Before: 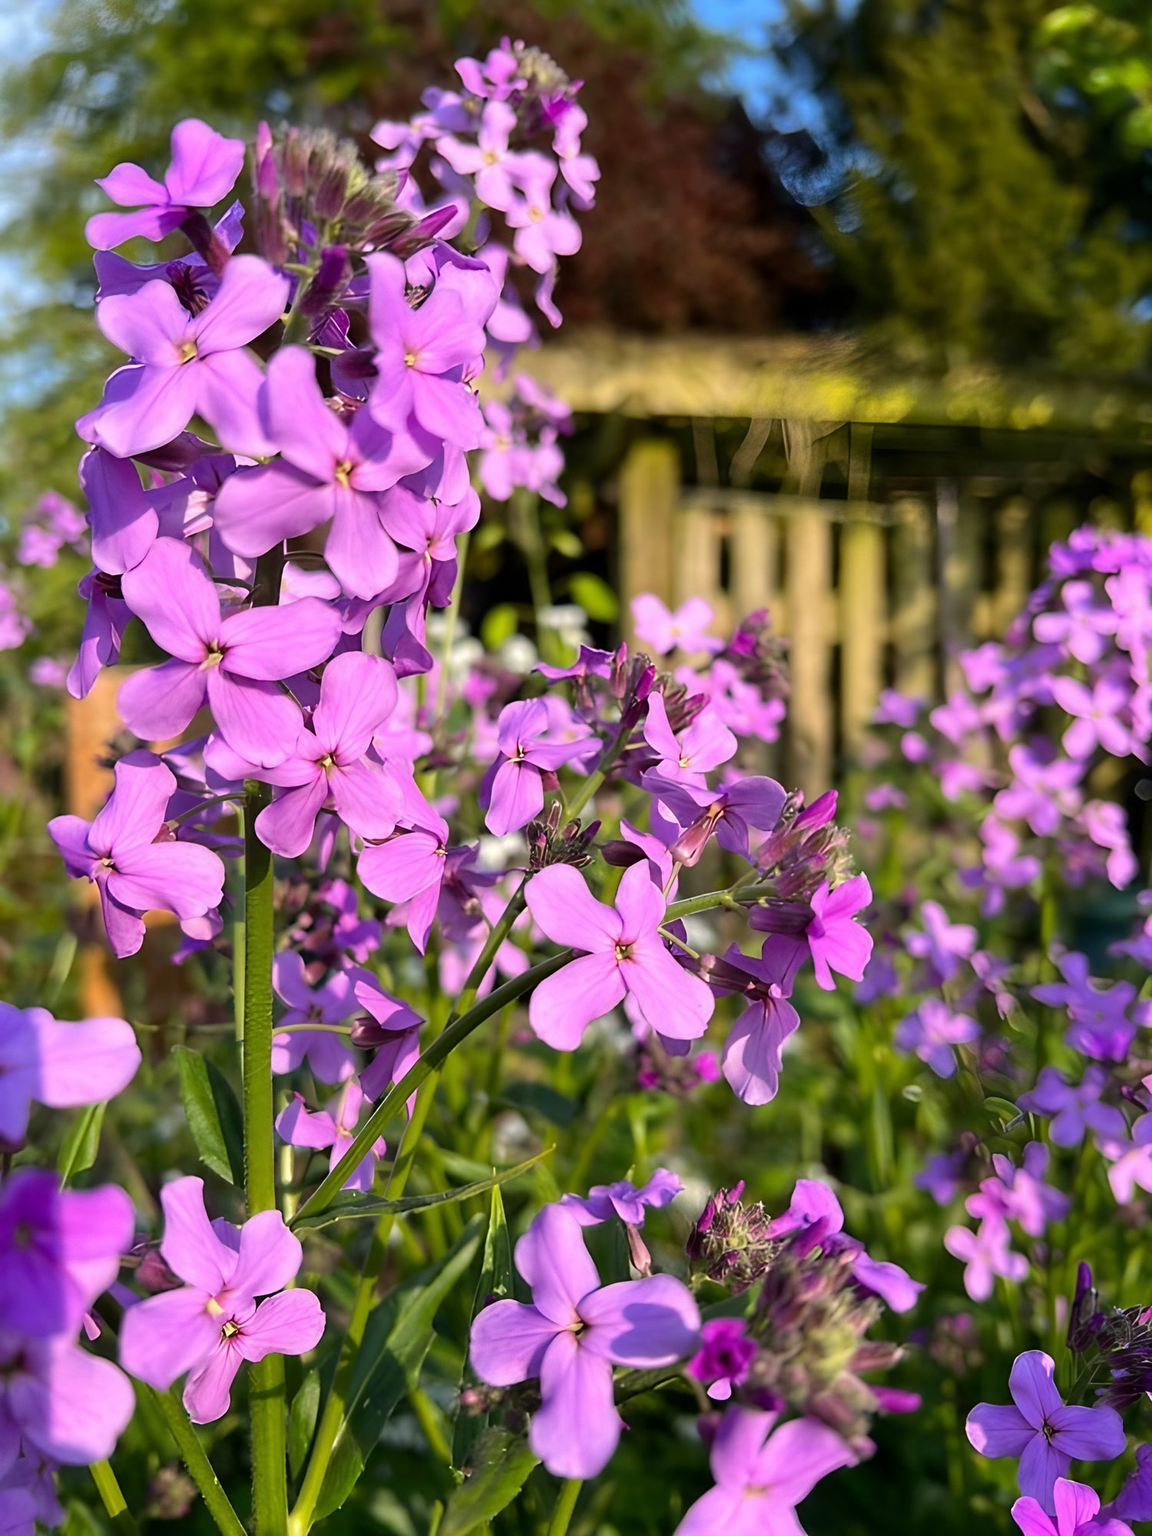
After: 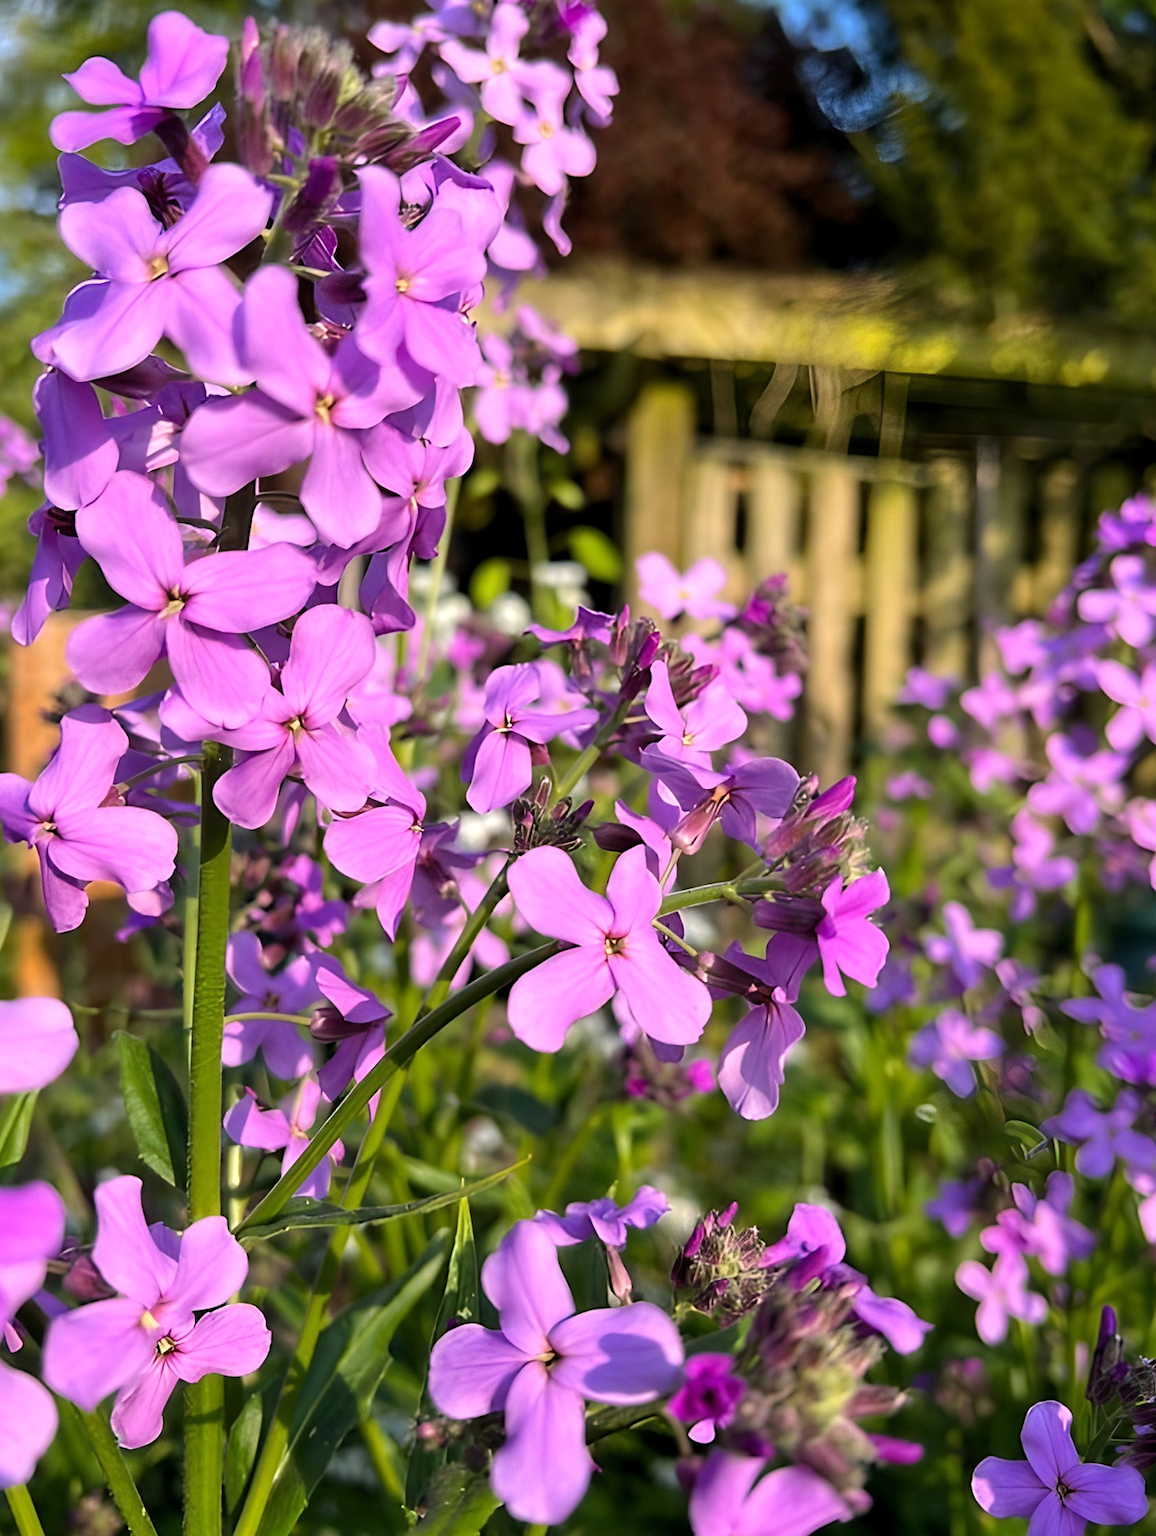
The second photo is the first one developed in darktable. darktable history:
base curve: preserve colors none
levels: levels [0.016, 0.492, 0.969]
crop and rotate: angle -2.07°, left 3.134%, top 4.157%, right 1.394%, bottom 0.743%
